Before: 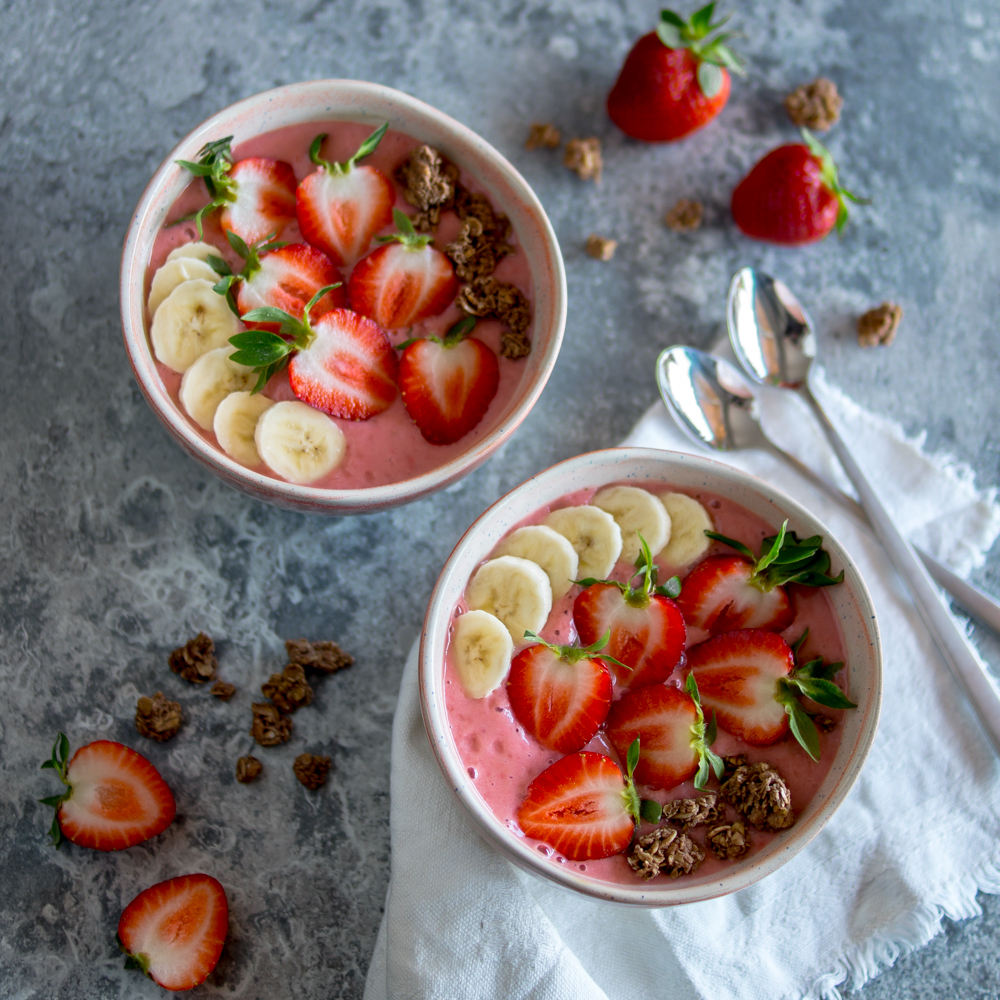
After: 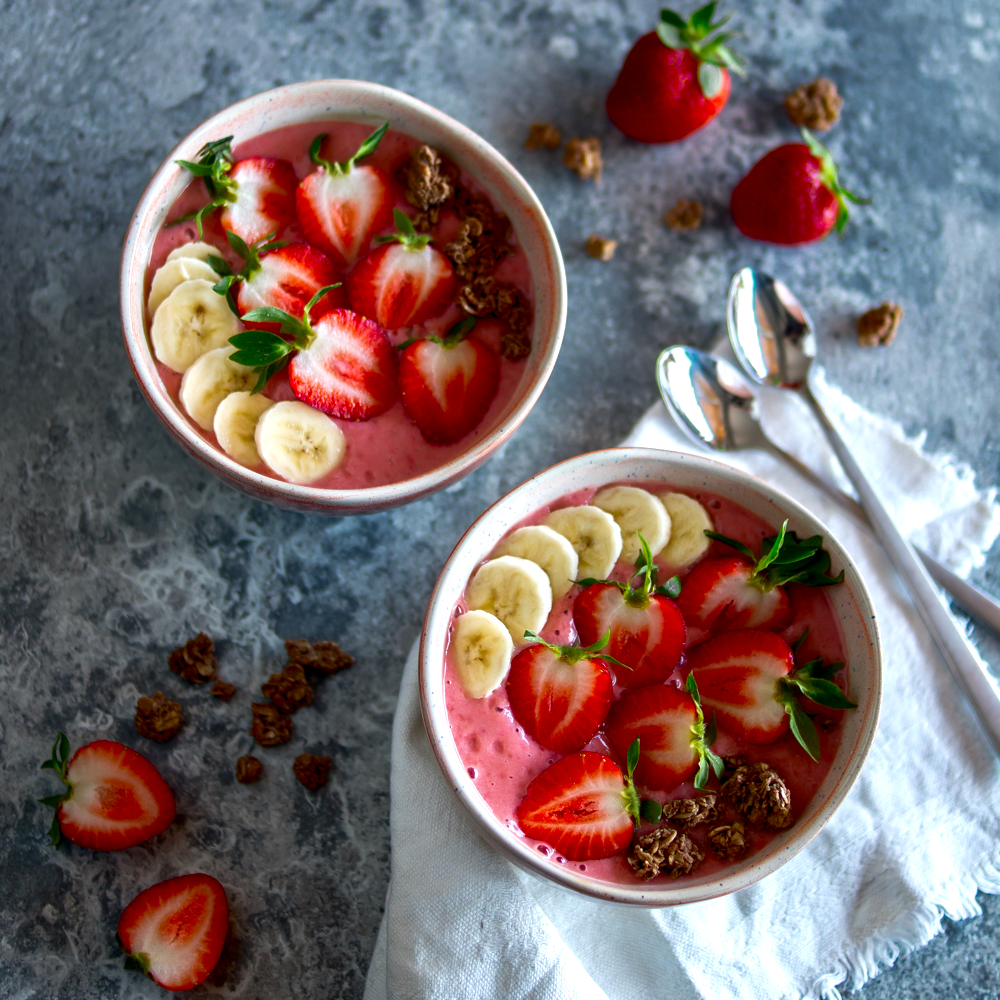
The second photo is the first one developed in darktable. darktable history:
contrast brightness saturation: brightness -0.213, saturation 0.085
levels: levels [0, 0.43, 0.859]
